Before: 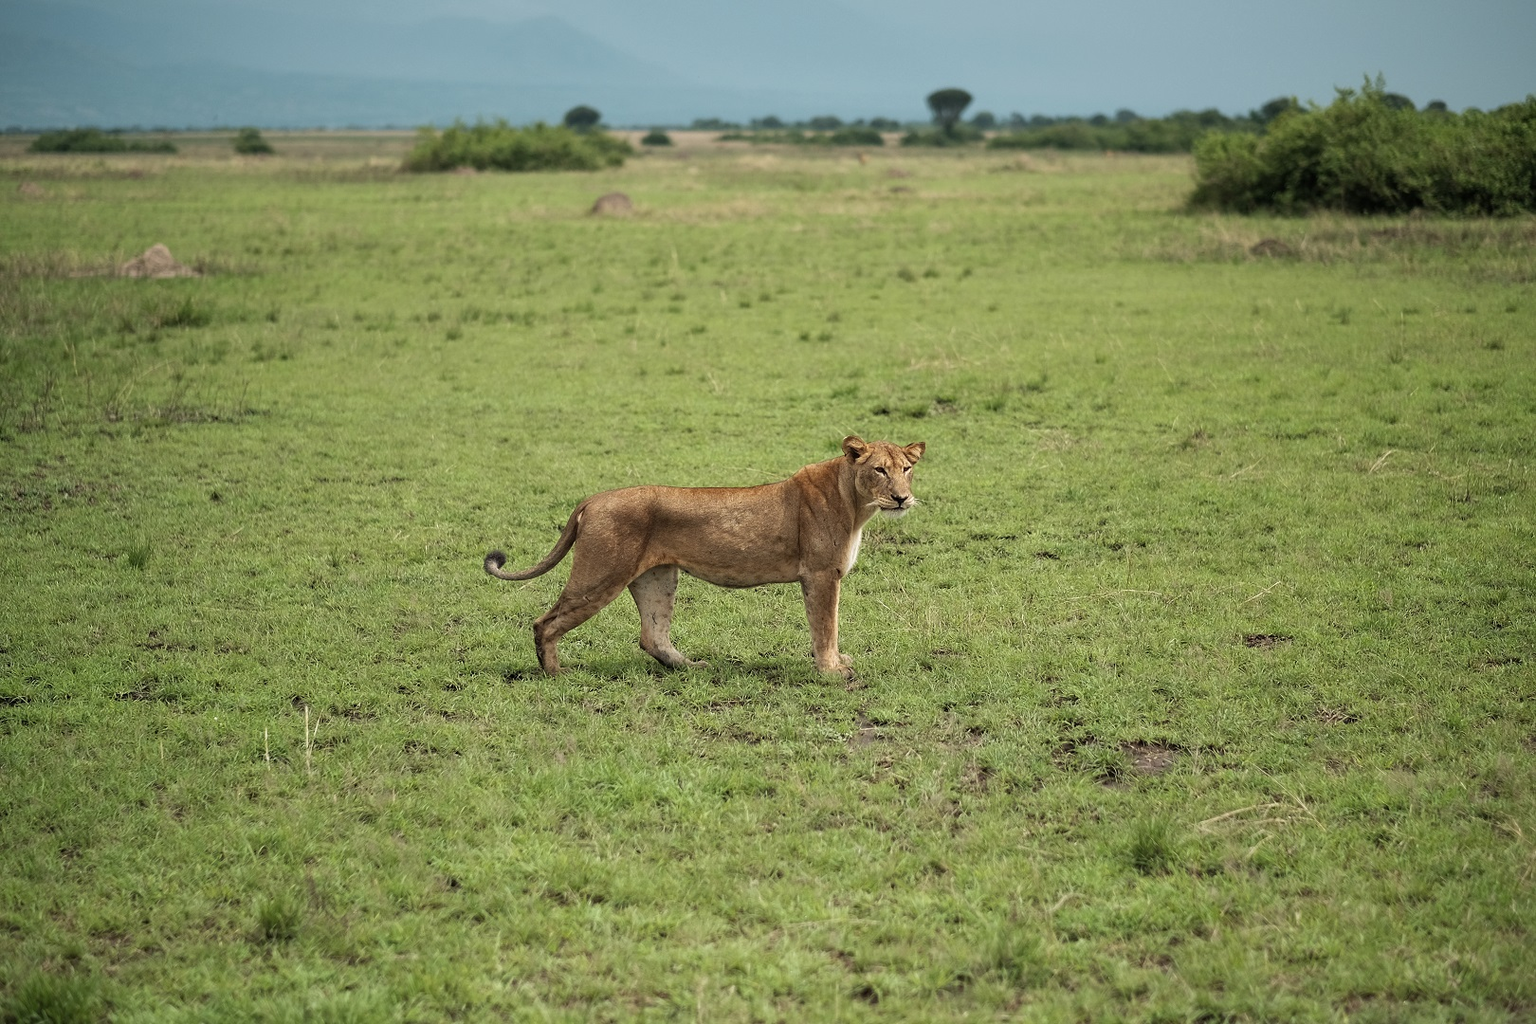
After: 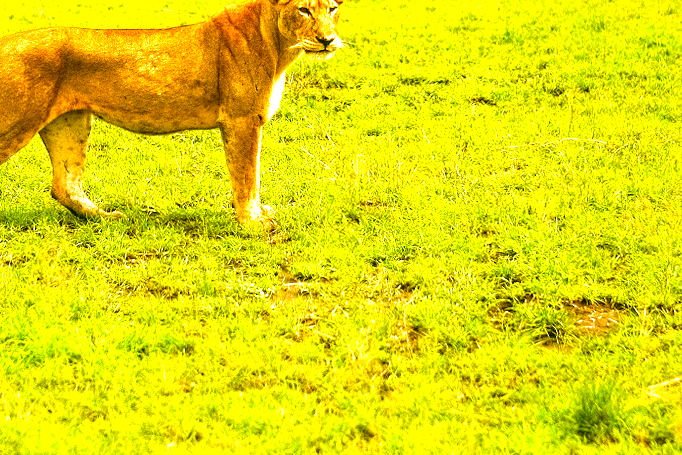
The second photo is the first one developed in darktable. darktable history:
crop: left 37.221%, top 45.169%, right 20.63%, bottom 13.777%
rgb curve: curves: ch0 [(0.123, 0.061) (0.995, 0.887)]; ch1 [(0.06, 0.116) (1, 0.906)]; ch2 [(0, 0) (0.824, 0.69) (1, 1)], mode RGB, independent channels, compensate middle gray true
rotate and perspective: lens shift (horizontal) -0.055, automatic cropping off
local contrast: shadows 94%
color correction: highlights a* 10.44, highlights b* 30.04, shadows a* 2.73, shadows b* 17.51, saturation 1.72
exposure: exposure 2.003 EV, compensate highlight preservation false
grain: mid-tones bias 0%
